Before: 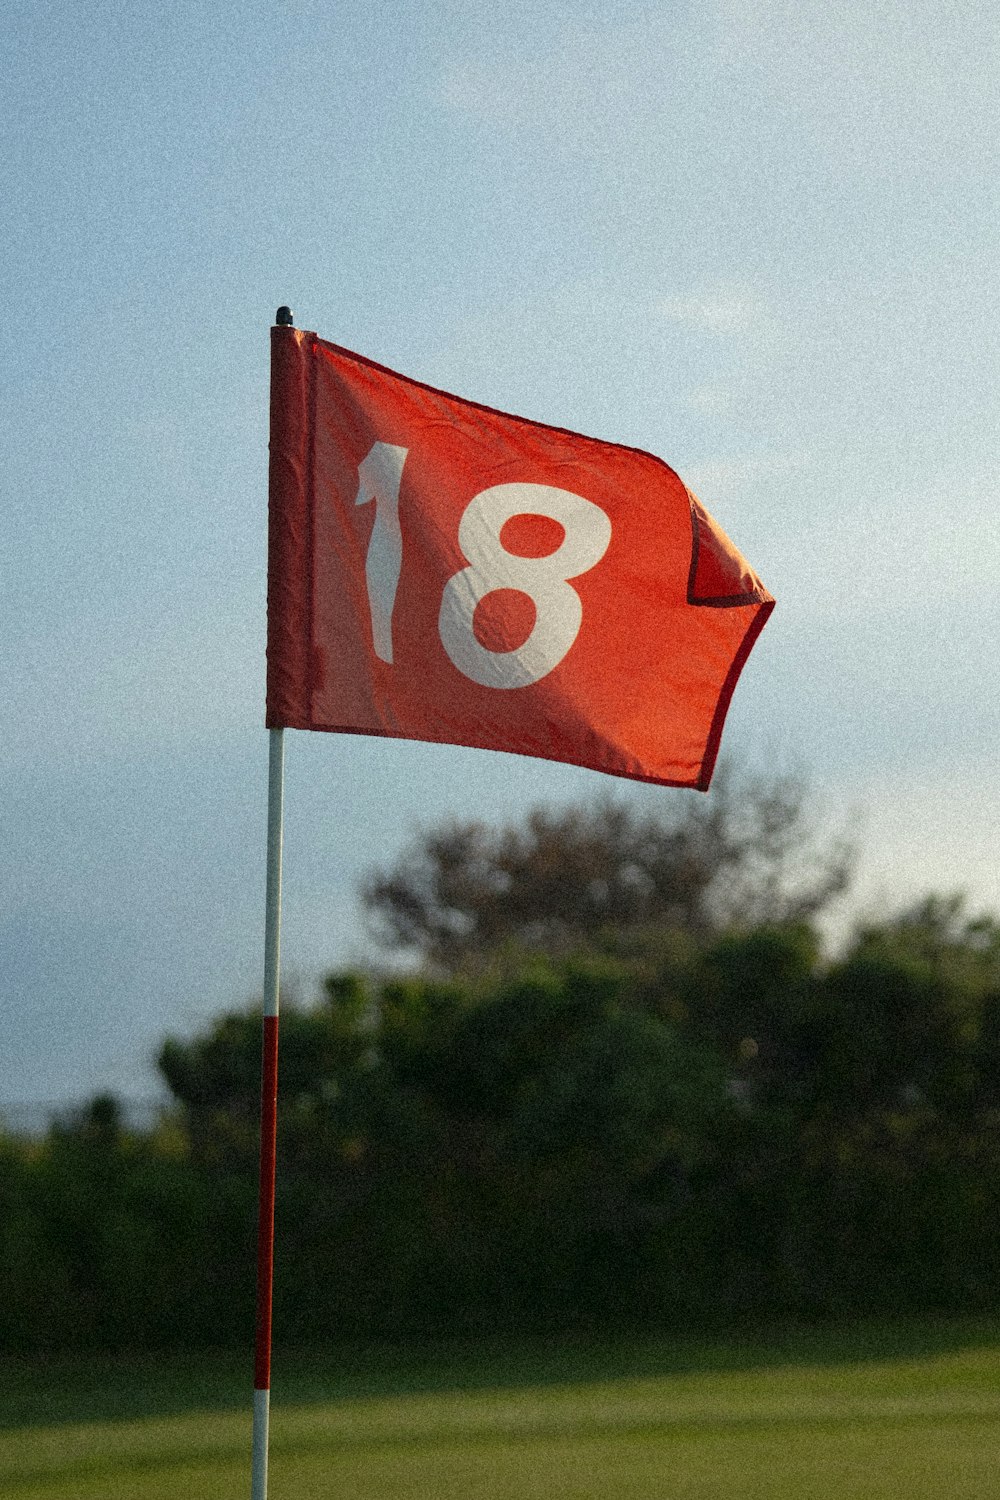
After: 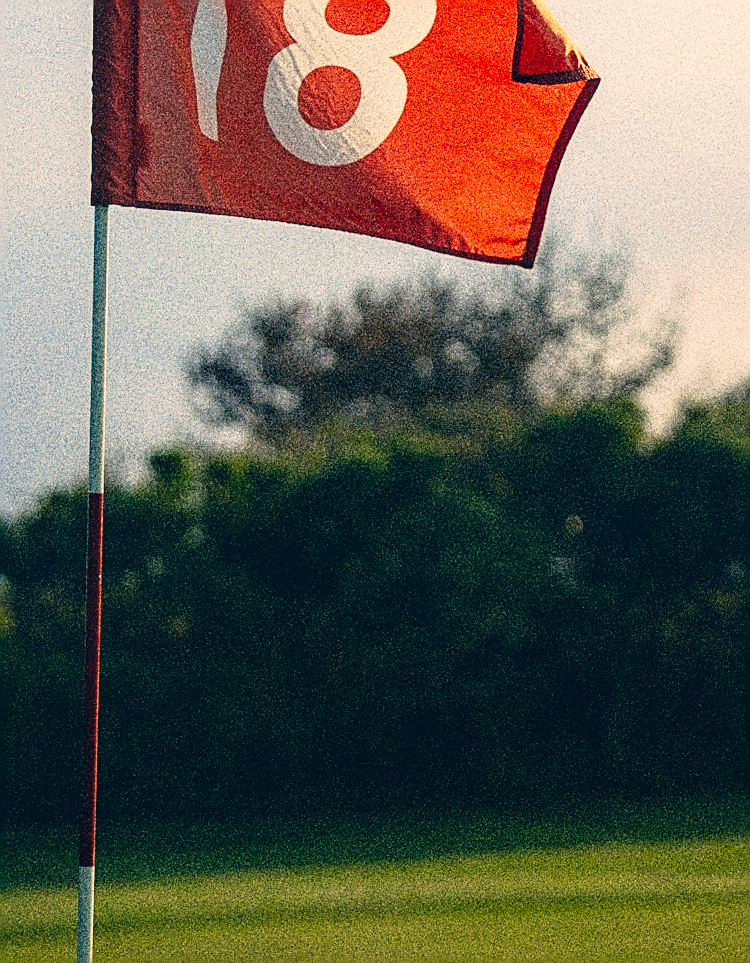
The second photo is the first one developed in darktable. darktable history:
tone equalizer: edges refinement/feathering 500, mask exposure compensation -1.57 EV, preserve details no
tone curve: curves: ch0 [(0, 0.023) (0.087, 0.065) (0.184, 0.168) (0.45, 0.54) (0.57, 0.683) (0.706, 0.841) (0.877, 0.948) (1, 0.984)]; ch1 [(0, 0) (0.388, 0.369) (0.447, 0.447) (0.505, 0.5) (0.534, 0.535) (0.563, 0.563) (0.579, 0.59) (0.644, 0.663) (1, 1)]; ch2 [(0, 0) (0.301, 0.259) (0.385, 0.395) (0.492, 0.496) (0.518, 0.537) (0.583, 0.605) (0.673, 0.667) (1, 1)], preserve colors none
color correction: highlights a* 10.35, highlights b* 14.85, shadows a* -10.26, shadows b* -14.93
local contrast: on, module defaults
crop and rotate: left 17.508%, top 34.875%, right 7.477%, bottom 0.889%
sharpen: amount 1.011
